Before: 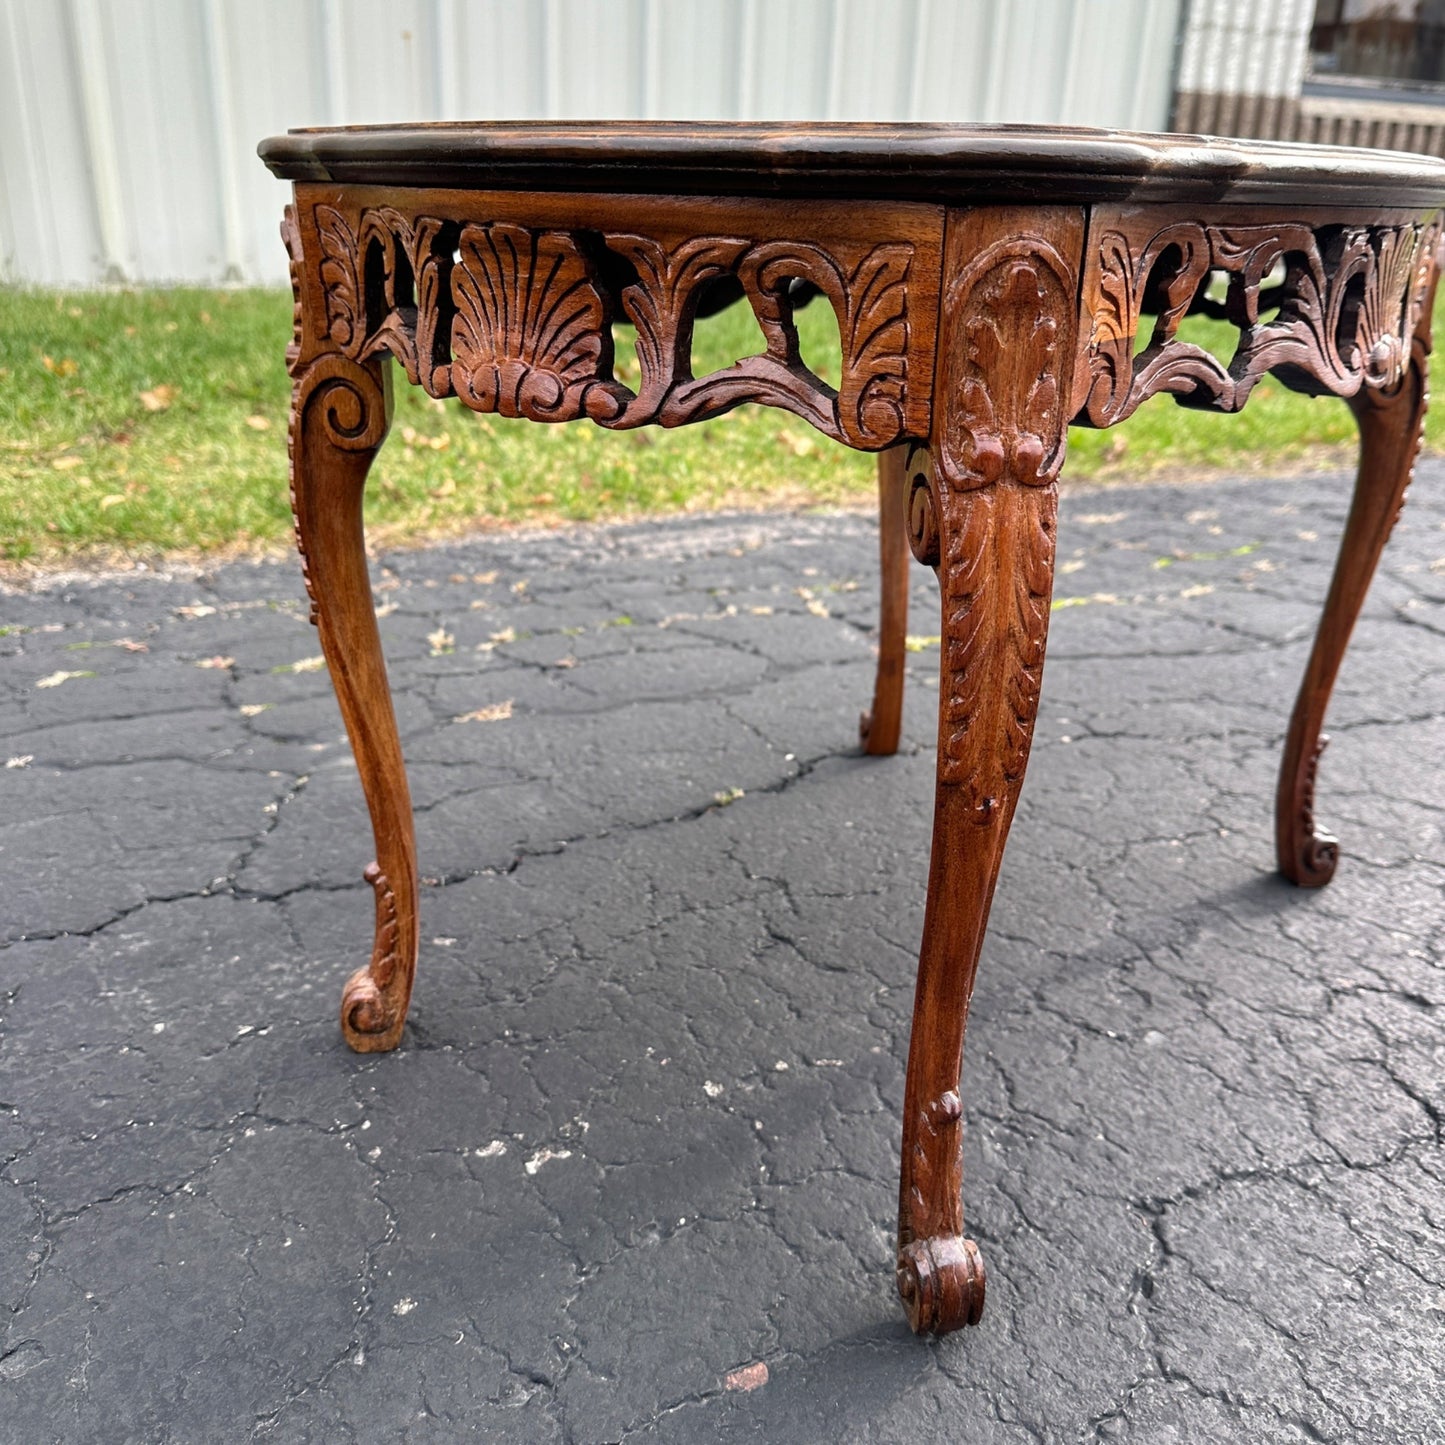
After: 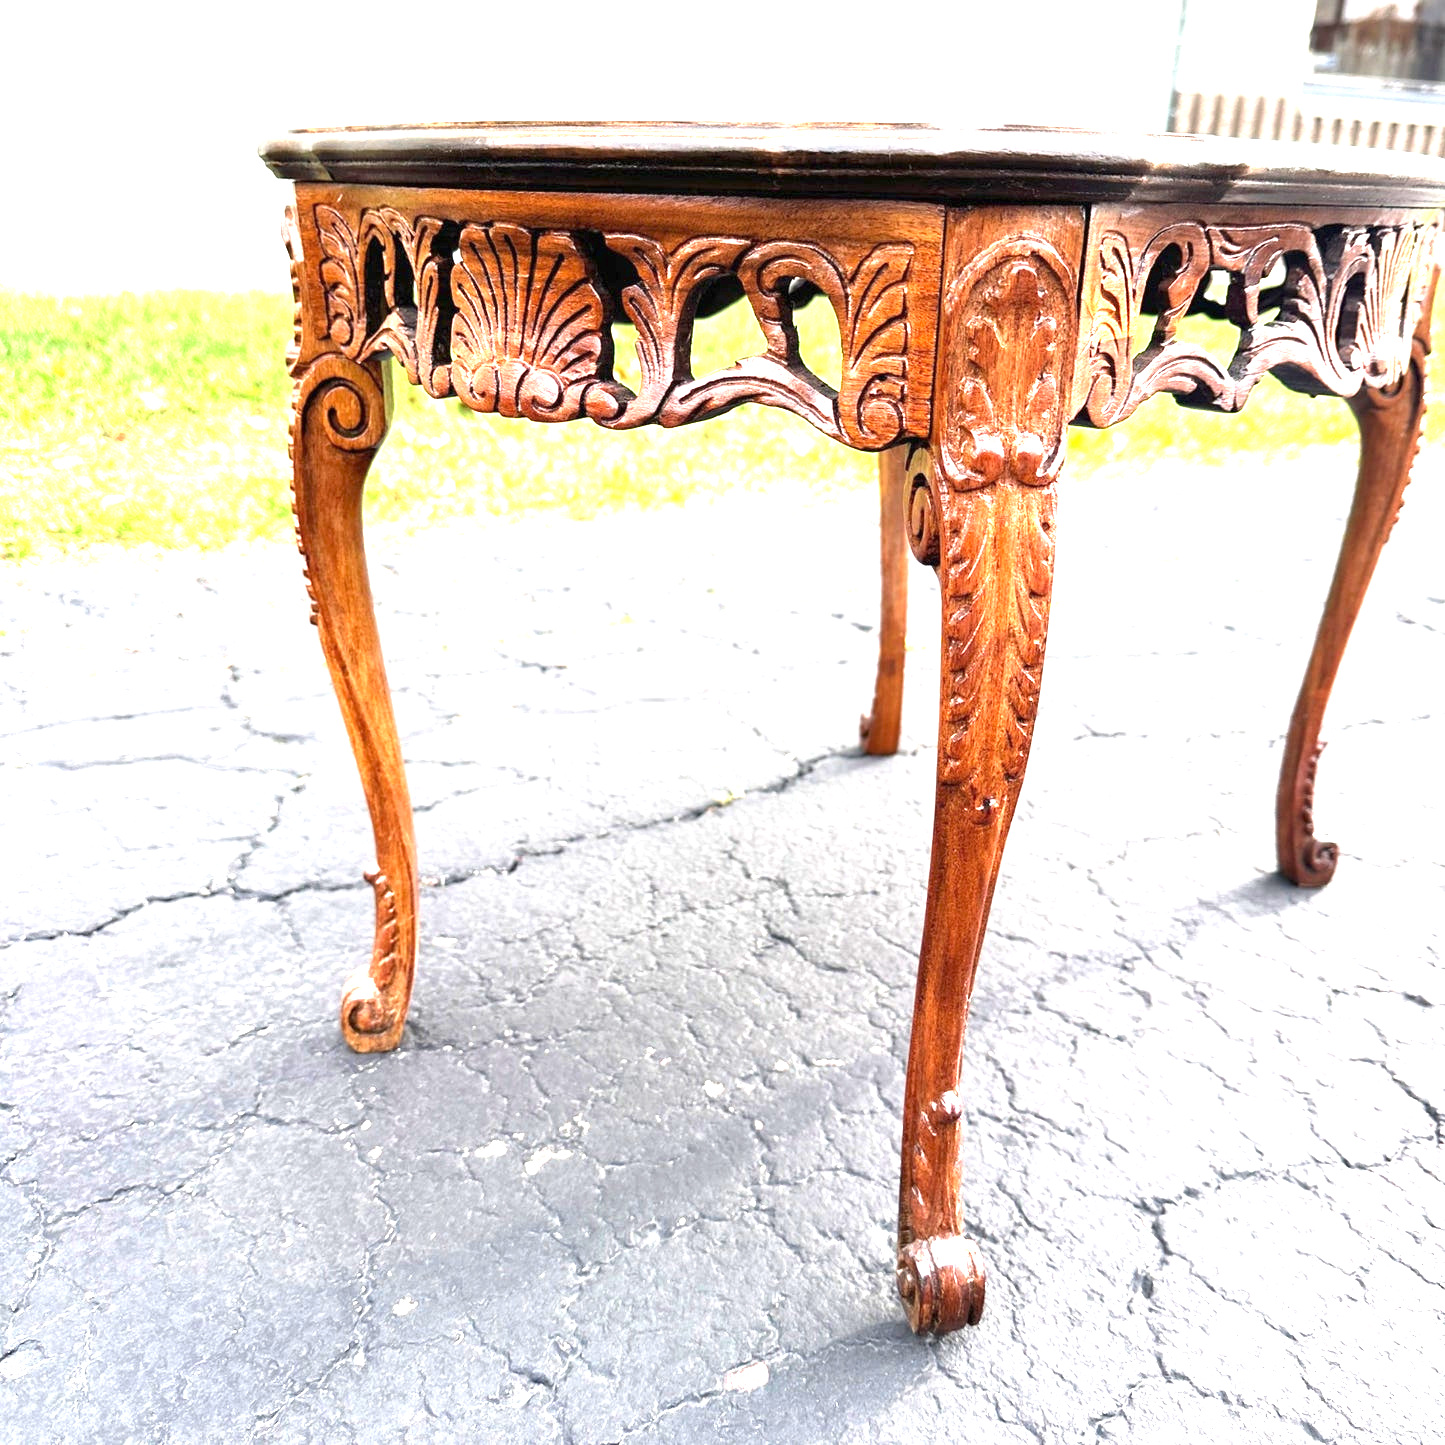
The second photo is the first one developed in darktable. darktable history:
exposure: black level correction 0, exposure 2.123 EV, compensate exposure bias true, compensate highlight preservation false
